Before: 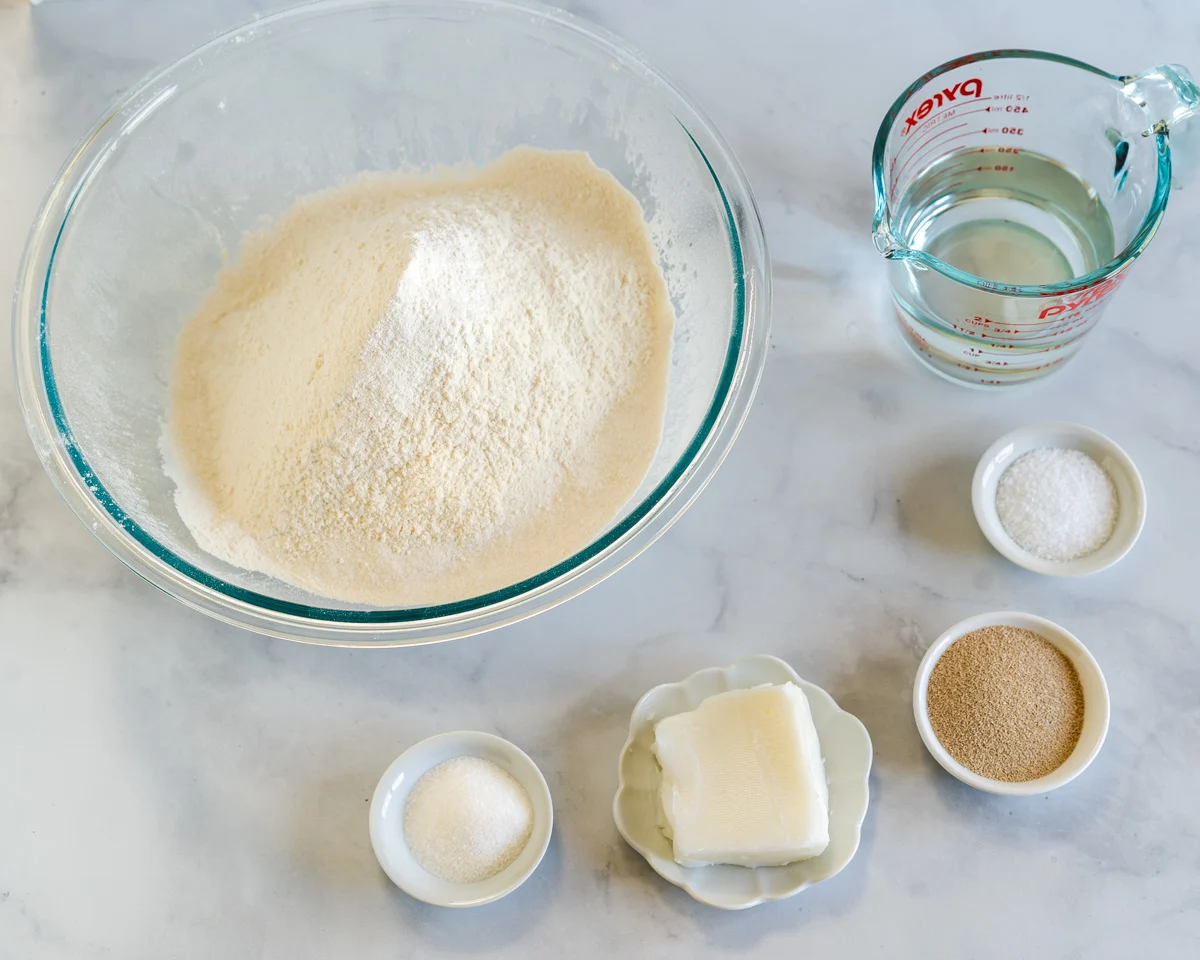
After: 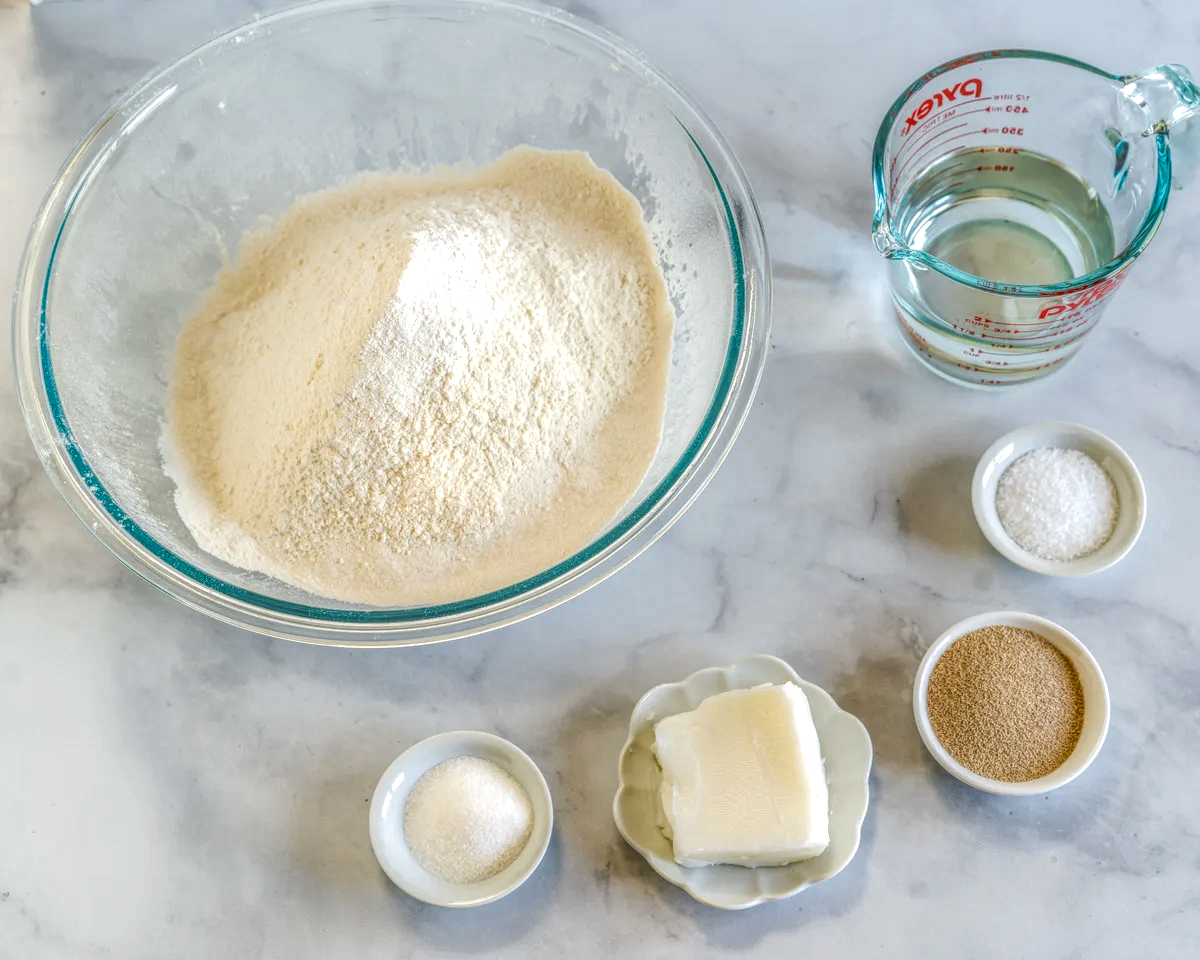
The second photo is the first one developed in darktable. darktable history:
color balance rgb: global vibrance 20%
local contrast: highlights 0%, shadows 0%, detail 200%, midtone range 0.25
